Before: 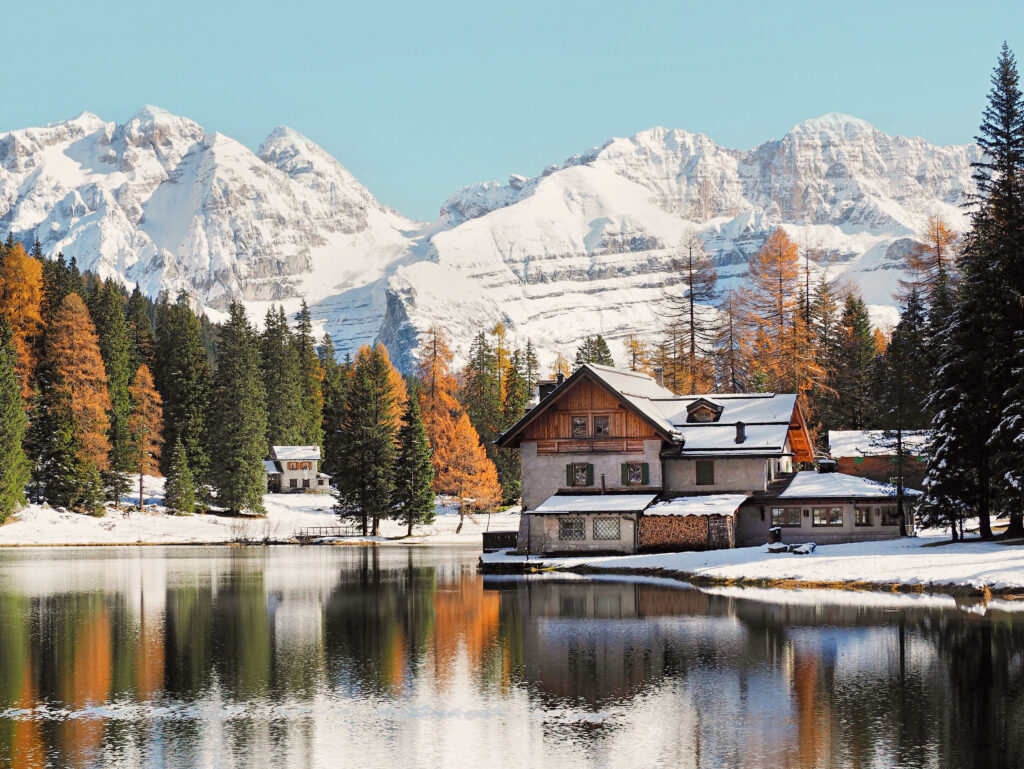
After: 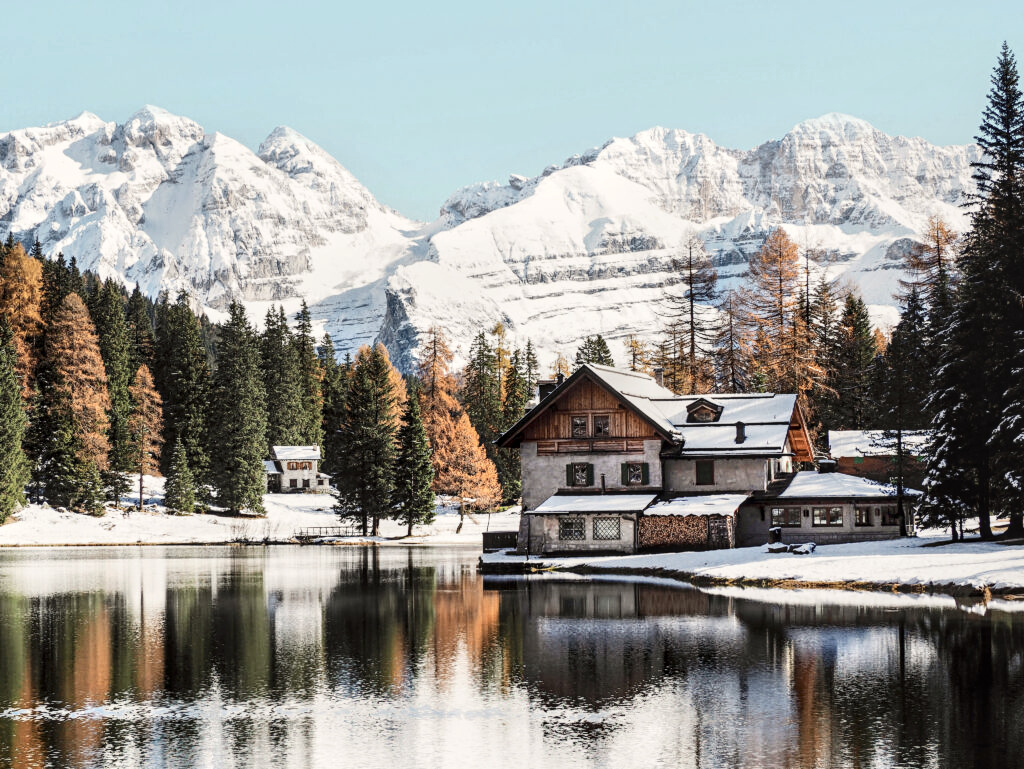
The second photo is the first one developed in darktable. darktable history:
local contrast: detail 130%
contrast brightness saturation: contrast 0.25, saturation -0.31
